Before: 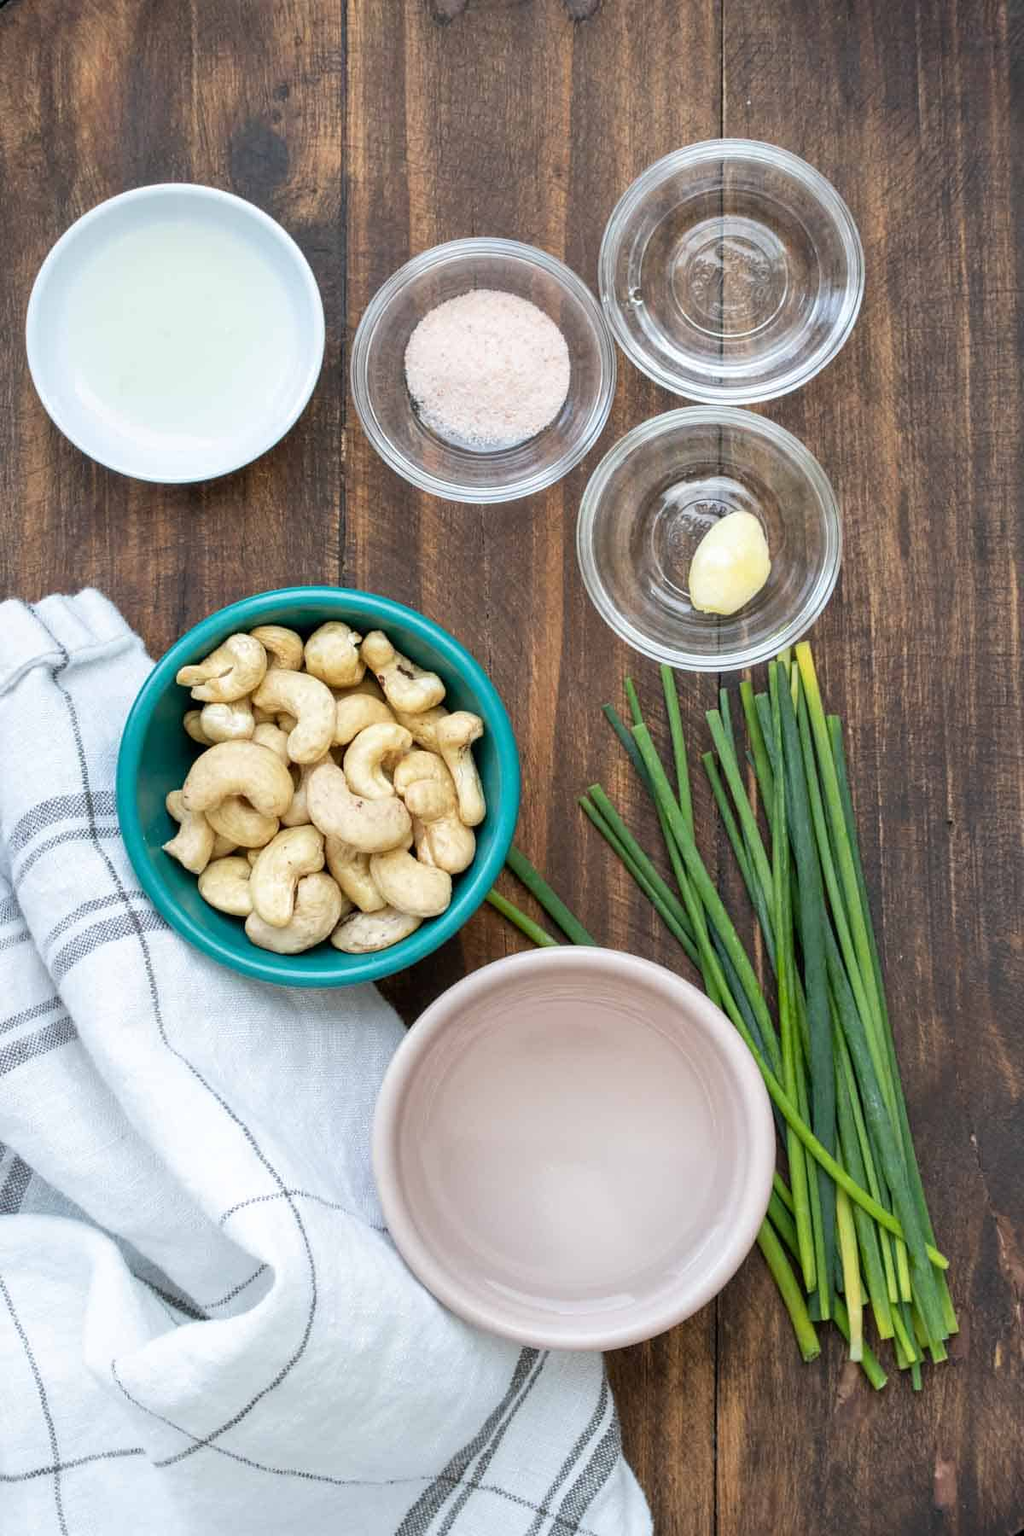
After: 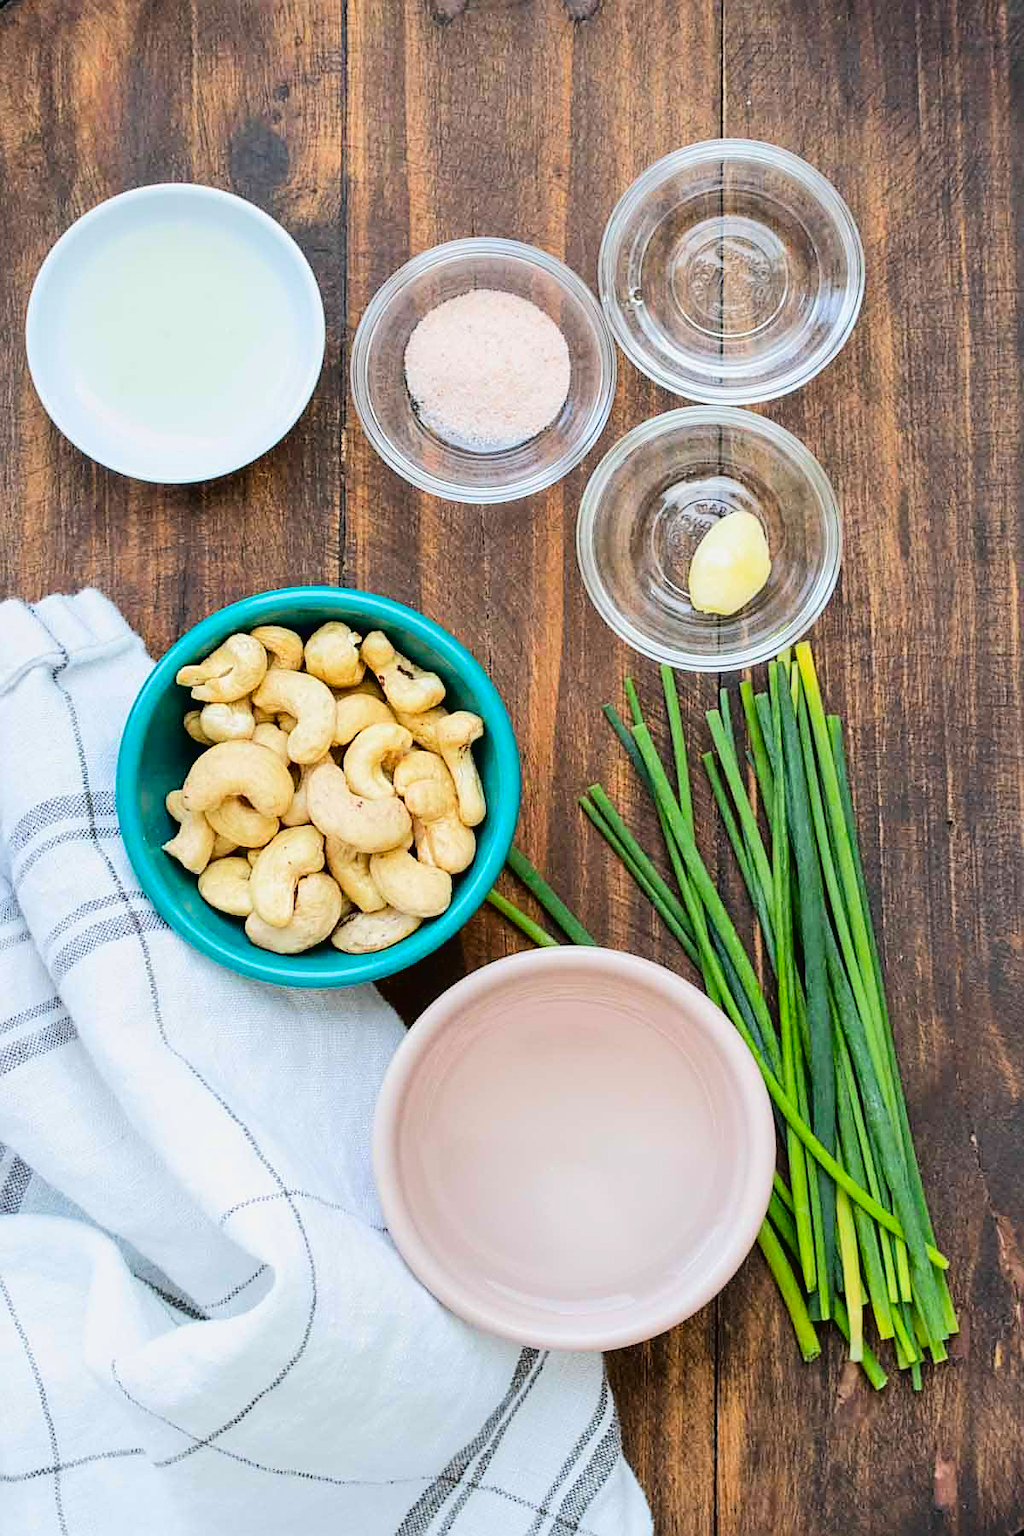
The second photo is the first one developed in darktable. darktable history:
sharpen: on, module defaults
contrast brightness saturation: contrast 0.092, saturation 0.281
tone curve: curves: ch0 [(0, 0.019) (0.066, 0.043) (0.189, 0.182) (0.359, 0.417) (0.485, 0.576) (0.656, 0.734) (0.851, 0.861) (0.997, 0.959)]; ch1 [(0, 0) (0.179, 0.123) (0.381, 0.36) (0.425, 0.41) (0.474, 0.472) (0.499, 0.501) (0.514, 0.517) (0.571, 0.584) (0.649, 0.677) (0.812, 0.856) (1, 1)]; ch2 [(0, 0) (0.246, 0.214) (0.421, 0.427) (0.459, 0.484) (0.5, 0.504) (0.518, 0.523) (0.529, 0.544) (0.56, 0.581) (0.617, 0.631) (0.744, 0.734) (0.867, 0.821) (0.993, 0.889)], color space Lab, linked channels, preserve colors none
